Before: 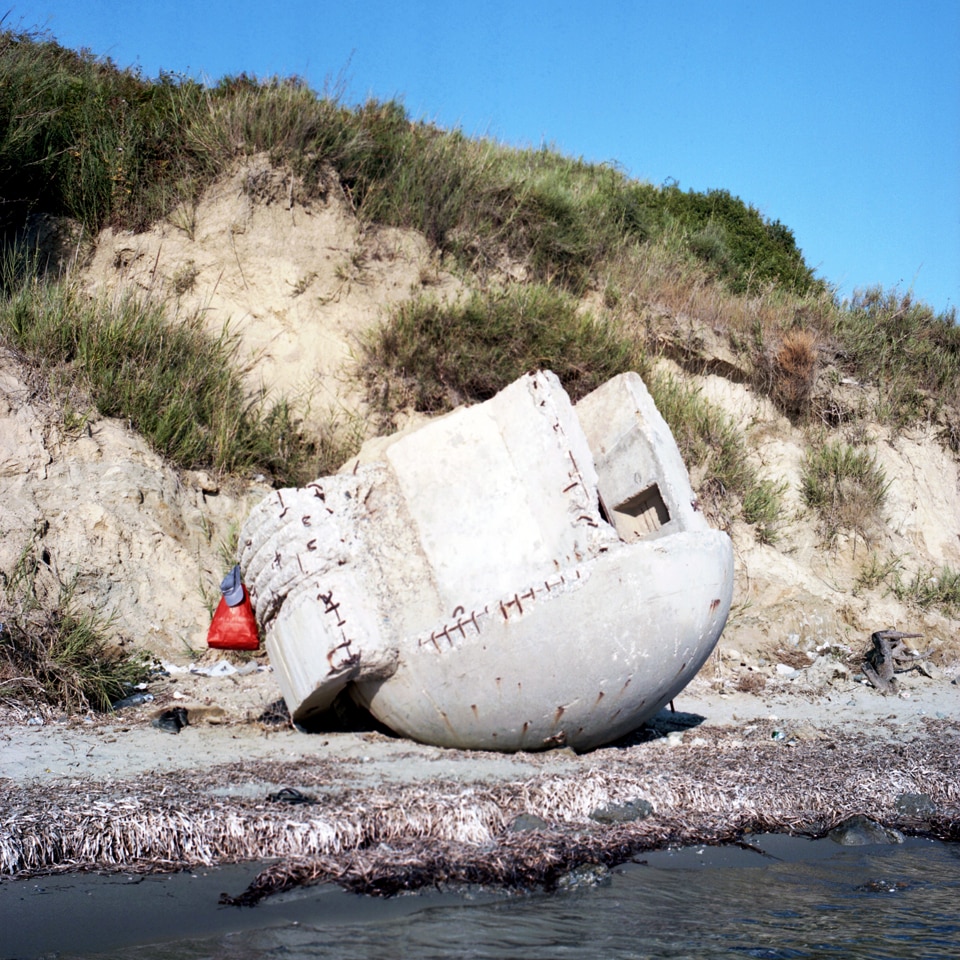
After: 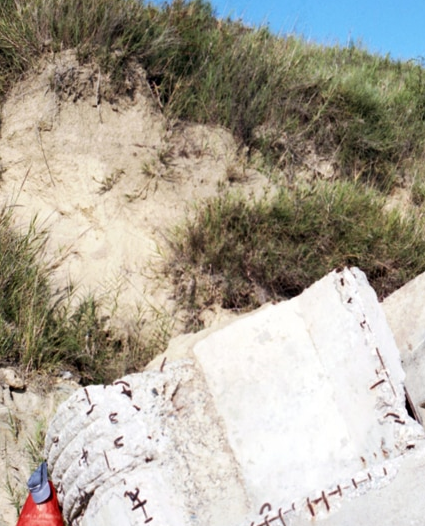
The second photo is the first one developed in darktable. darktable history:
crop: left 20.153%, top 10.815%, right 35.568%, bottom 34.293%
